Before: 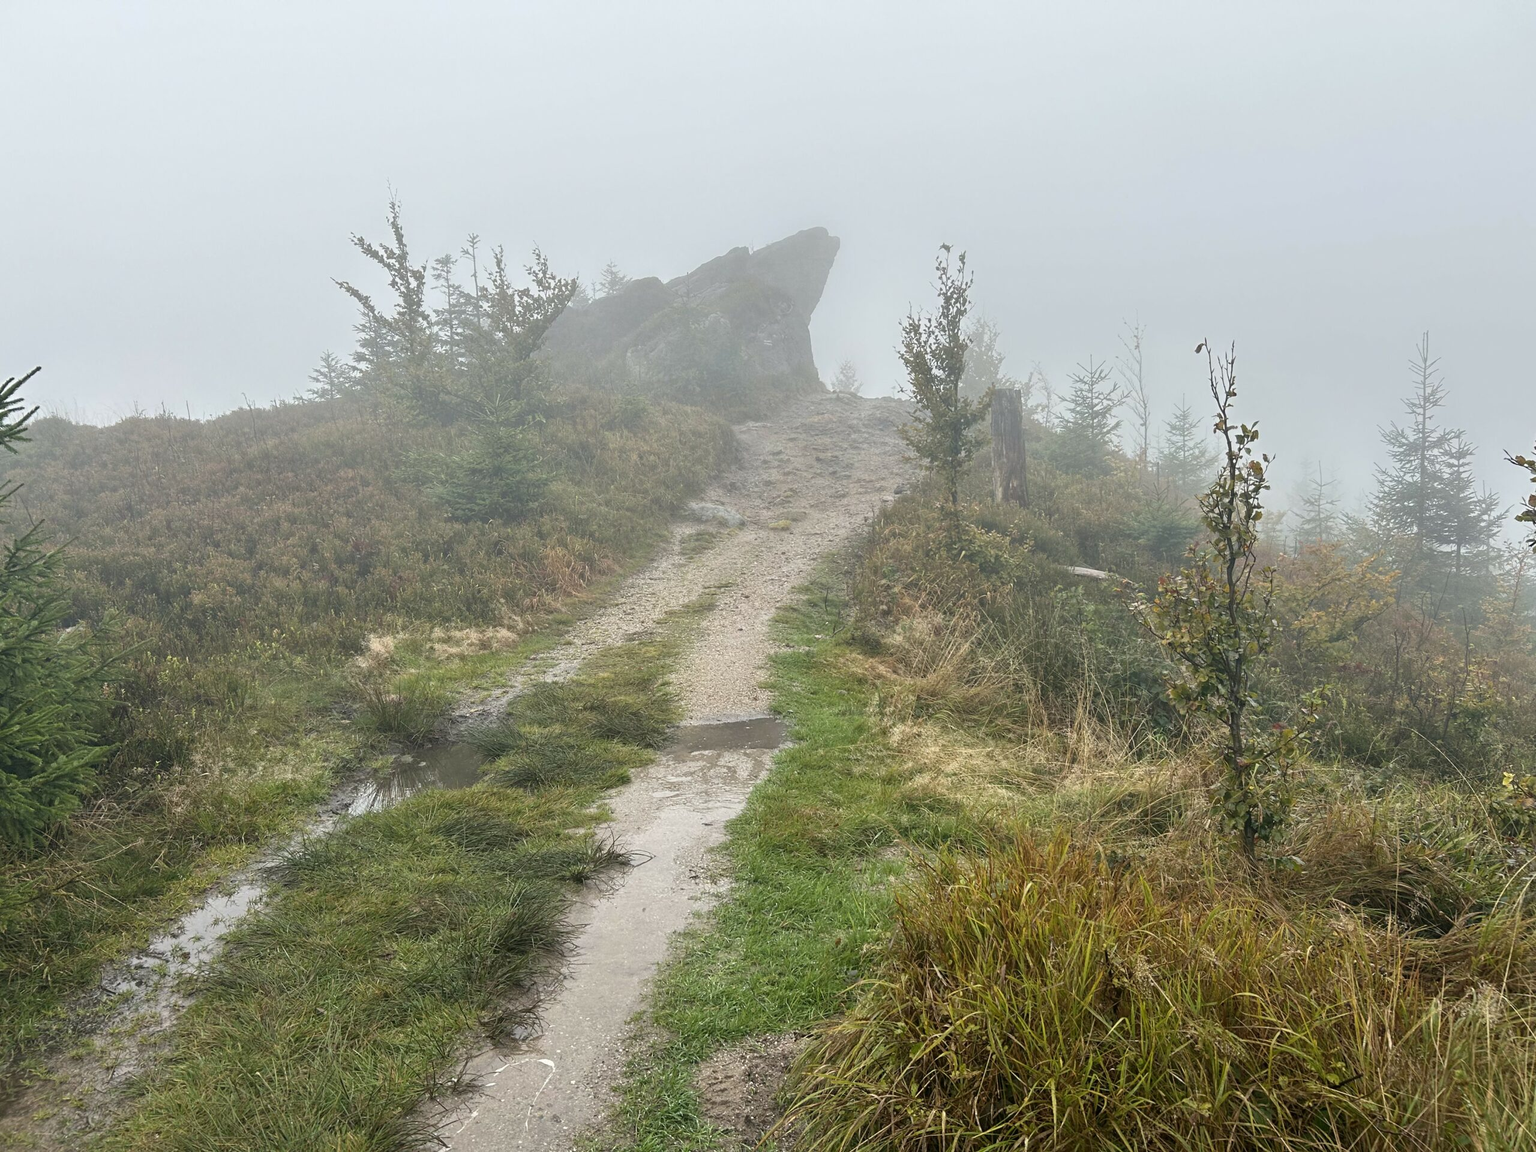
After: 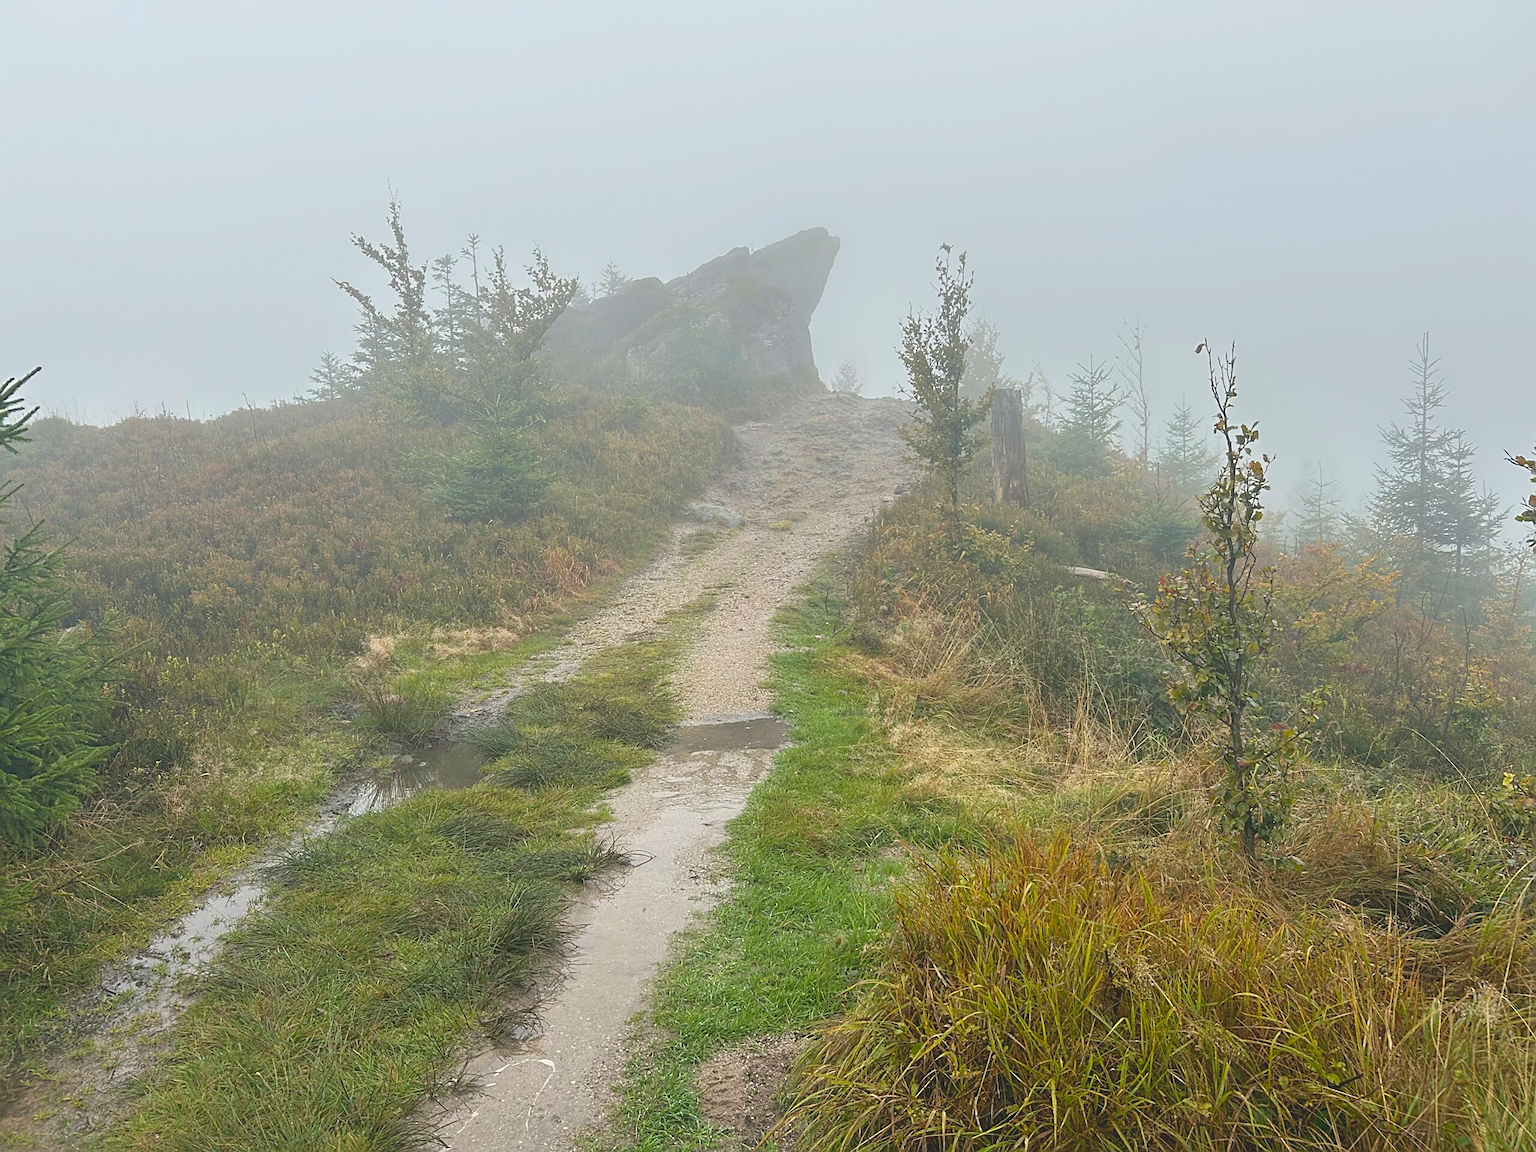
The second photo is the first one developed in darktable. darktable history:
contrast brightness saturation: contrast -0.281
sharpen: amount 0.551
tone equalizer: -8 EV -0.409 EV, -7 EV -0.358 EV, -6 EV -0.36 EV, -5 EV -0.223 EV, -3 EV 0.207 EV, -2 EV 0.306 EV, -1 EV 0.404 EV, +0 EV 0.425 EV
